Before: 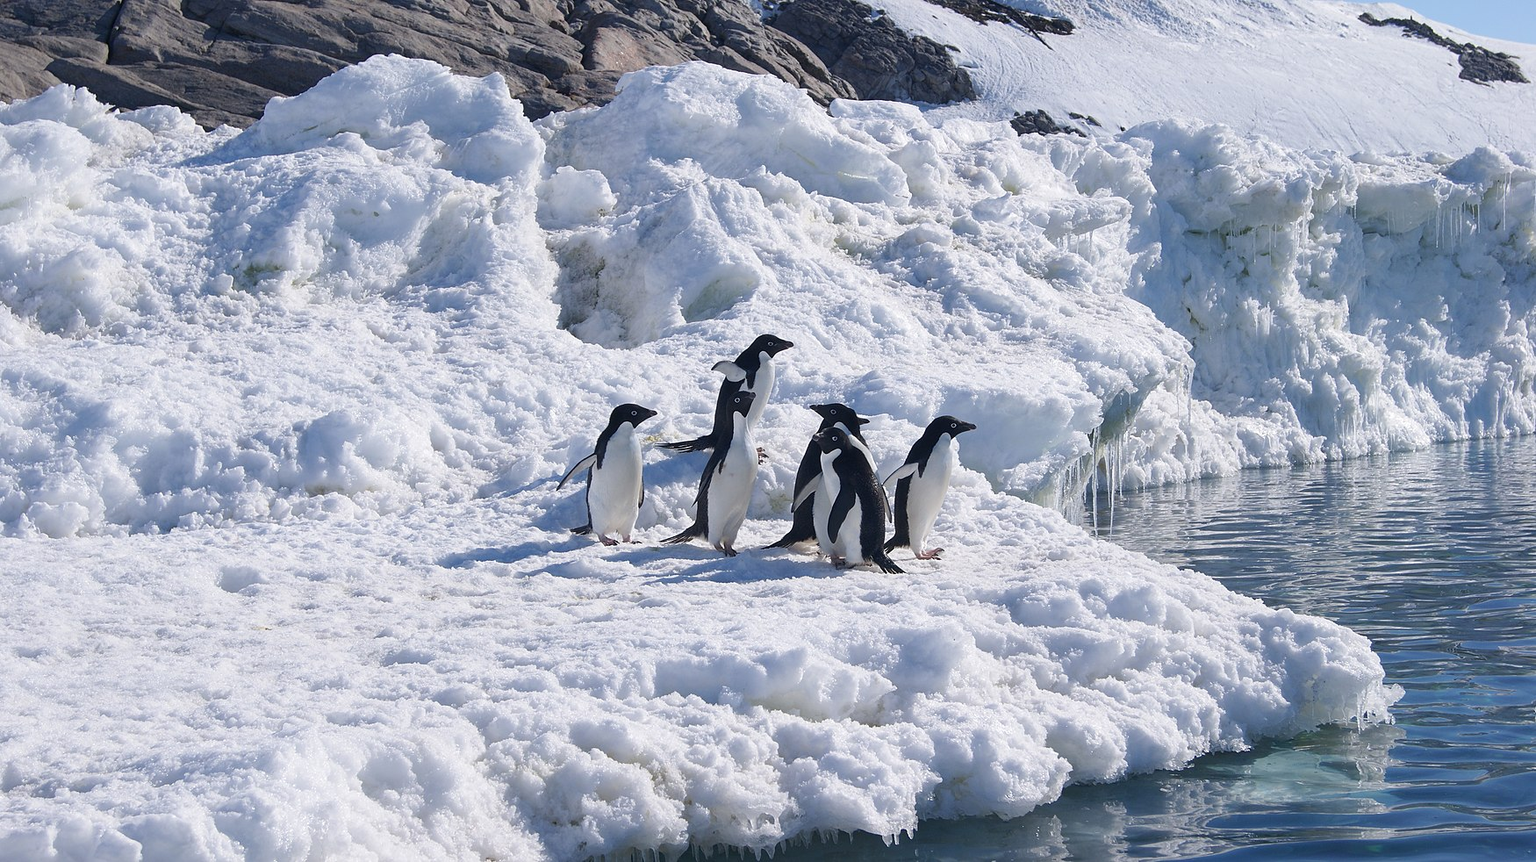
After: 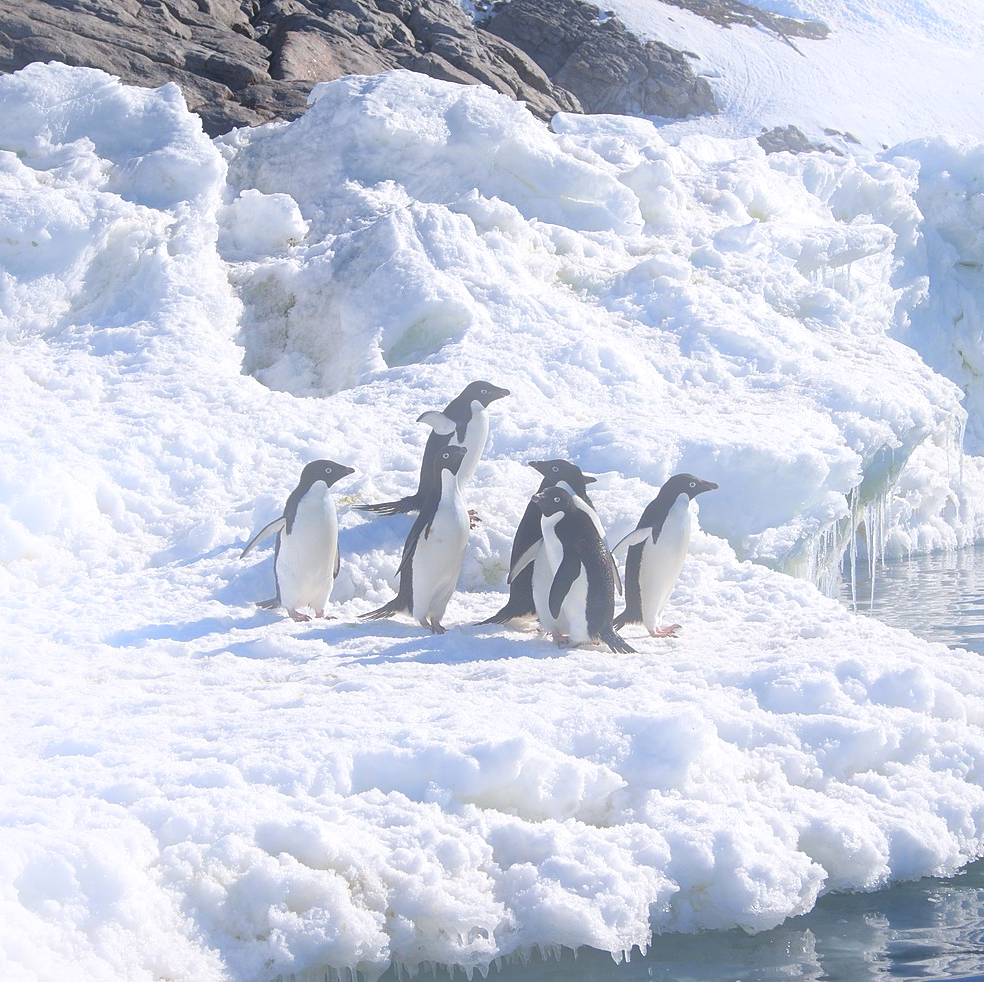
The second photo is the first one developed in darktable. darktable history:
local contrast: mode bilateral grid, contrast 25, coarseness 60, detail 151%, midtone range 0.2
bloom: threshold 82.5%, strength 16.25%
crop and rotate: left 22.516%, right 21.234%
